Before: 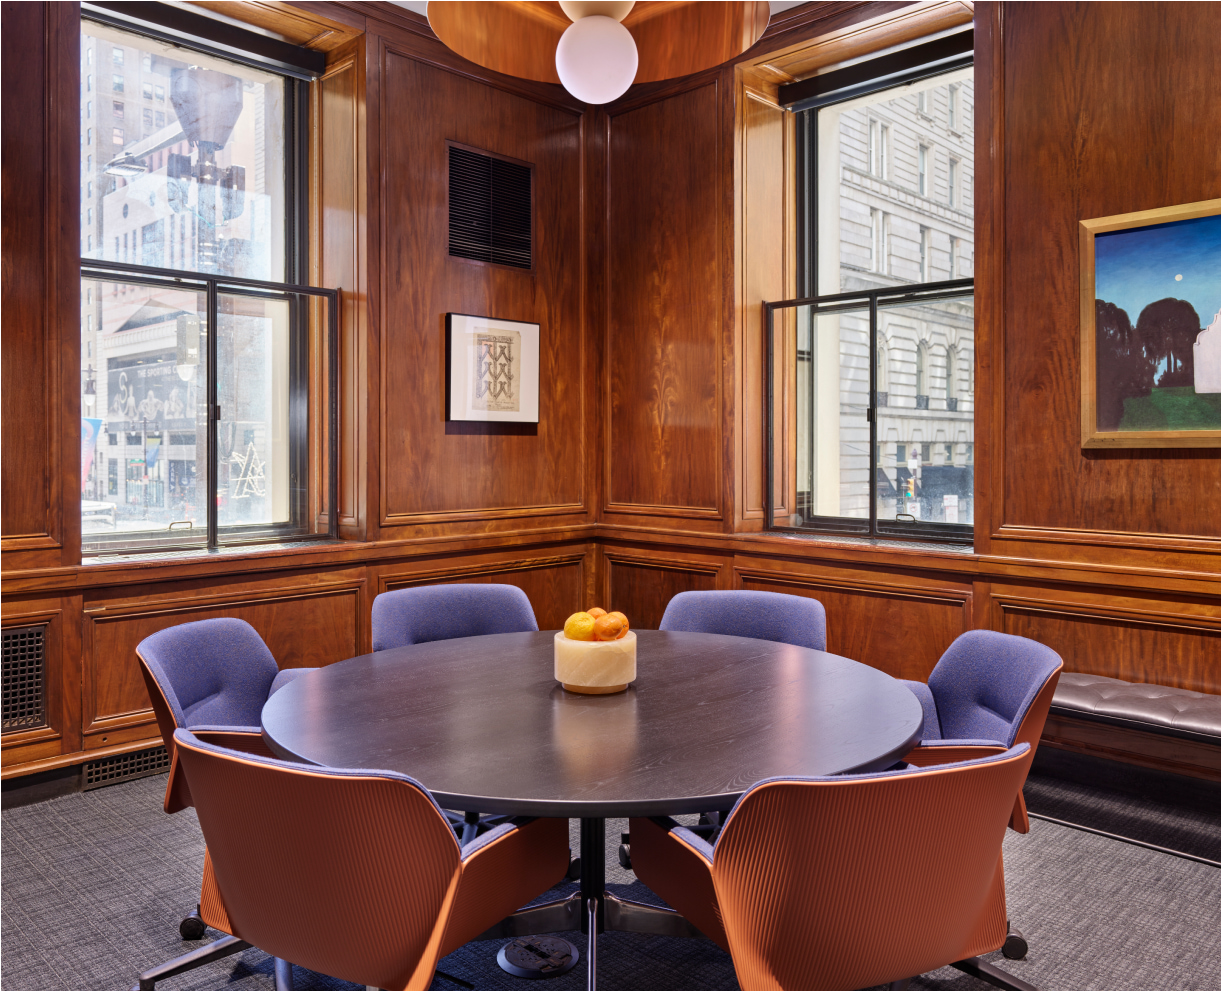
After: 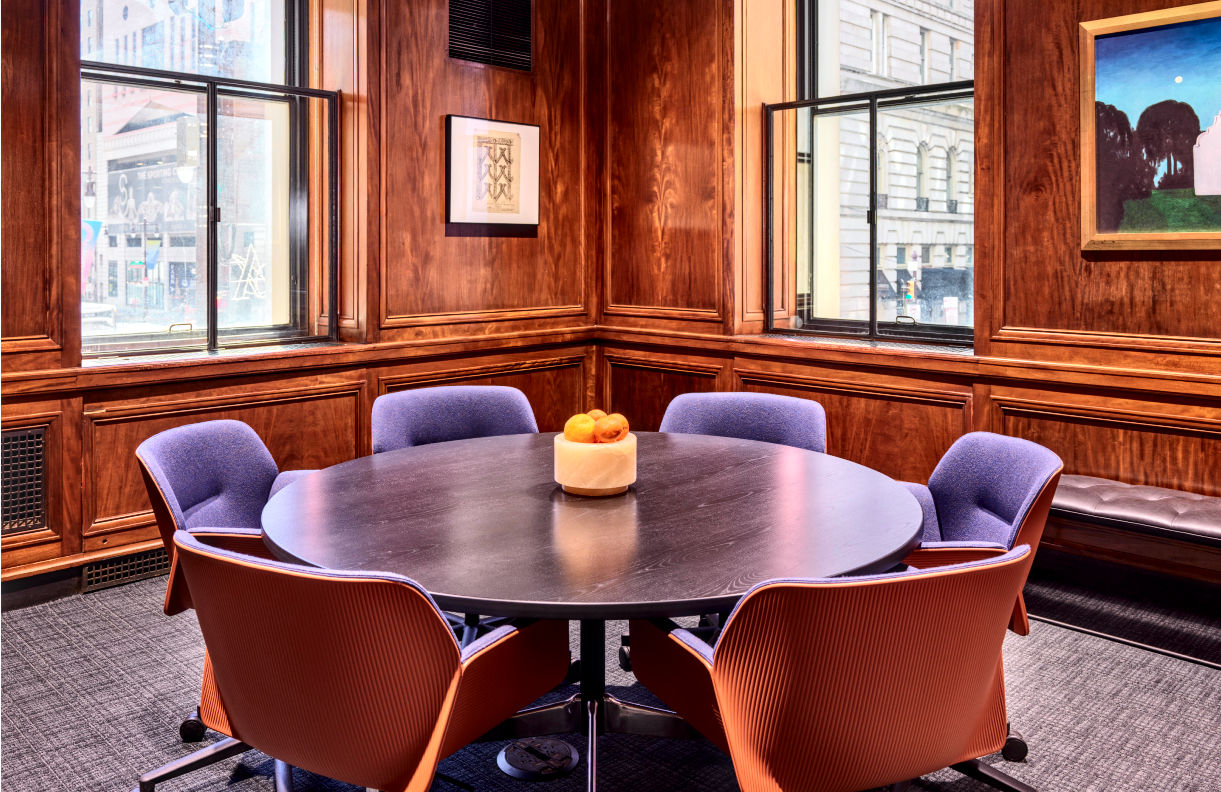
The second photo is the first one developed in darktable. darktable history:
local contrast: detail 130%
crop and rotate: top 19.998%
shadows and highlights: shadows -20, white point adjustment -2, highlights -35
tone curve: curves: ch0 [(0, 0) (0.051, 0.03) (0.096, 0.071) (0.241, 0.247) (0.455, 0.525) (0.594, 0.697) (0.741, 0.845) (0.871, 0.933) (1, 0.984)]; ch1 [(0, 0) (0.1, 0.038) (0.318, 0.243) (0.399, 0.351) (0.478, 0.469) (0.499, 0.499) (0.534, 0.549) (0.565, 0.594) (0.601, 0.634) (0.666, 0.7) (1, 1)]; ch2 [(0, 0) (0.453, 0.45) (0.479, 0.483) (0.504, 0.499) (0.52, 0.519) (0.541, 0.559) (0.592, 0.612) (0.824, 0.815) (1, 1)], color space Lab, independent channels, preserve colors none
tone equalizer: -8 EV -0.417 EV, -7 EV -0.389 EV, -6 EV -0.333 EV, -5 EV -0.222 EV, -3 EV 0.222 EV, -2 EV 0.333 EV, -1 EV 0.389 EV, +0 EV 0.417 EV, edges refinement/feathering 500, mask exposure compensation -1.57 EV, preserve details no
